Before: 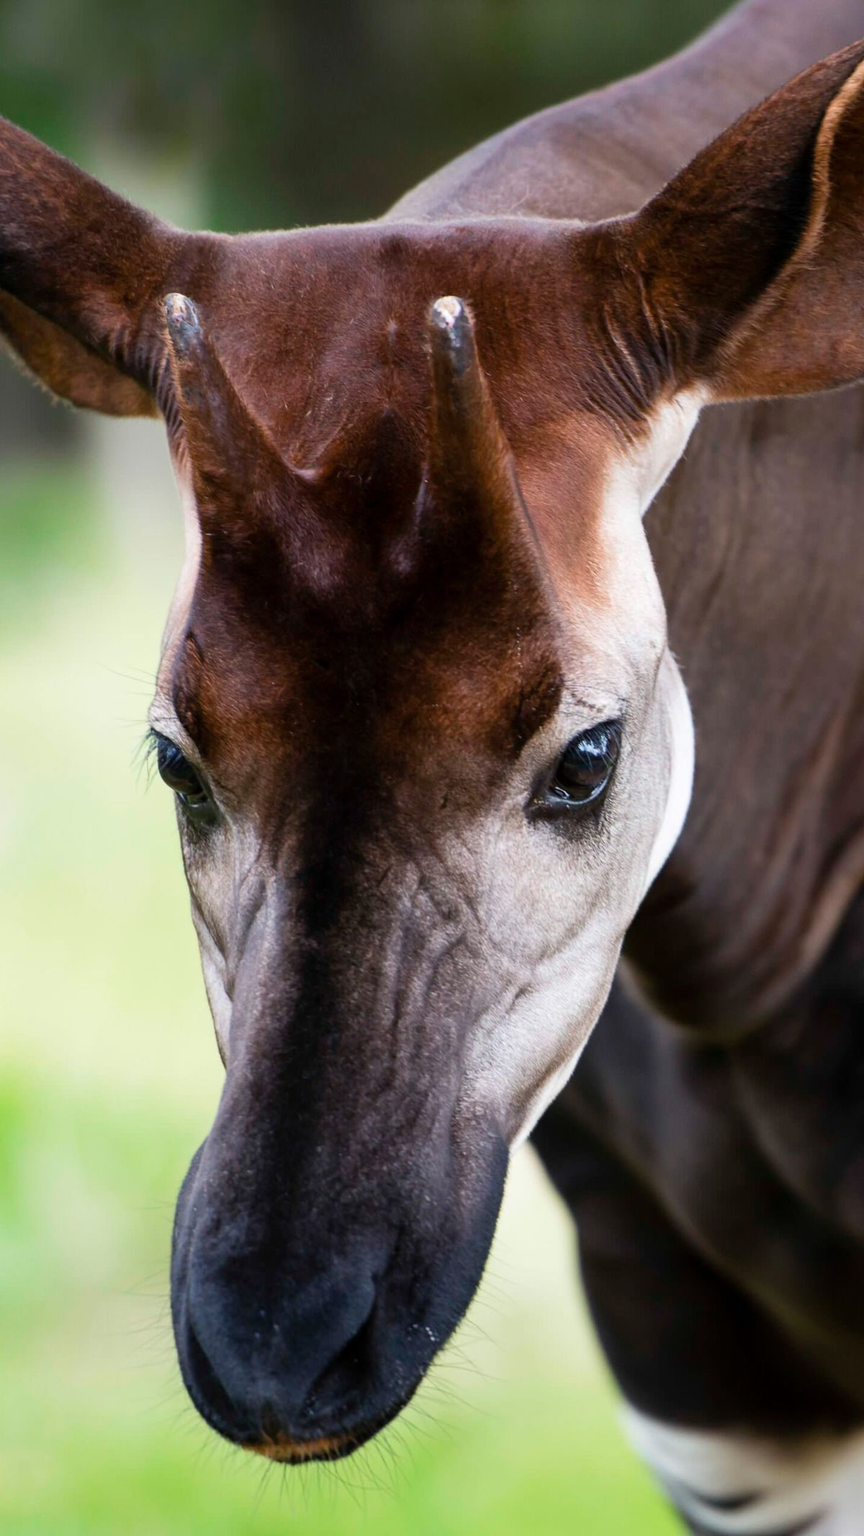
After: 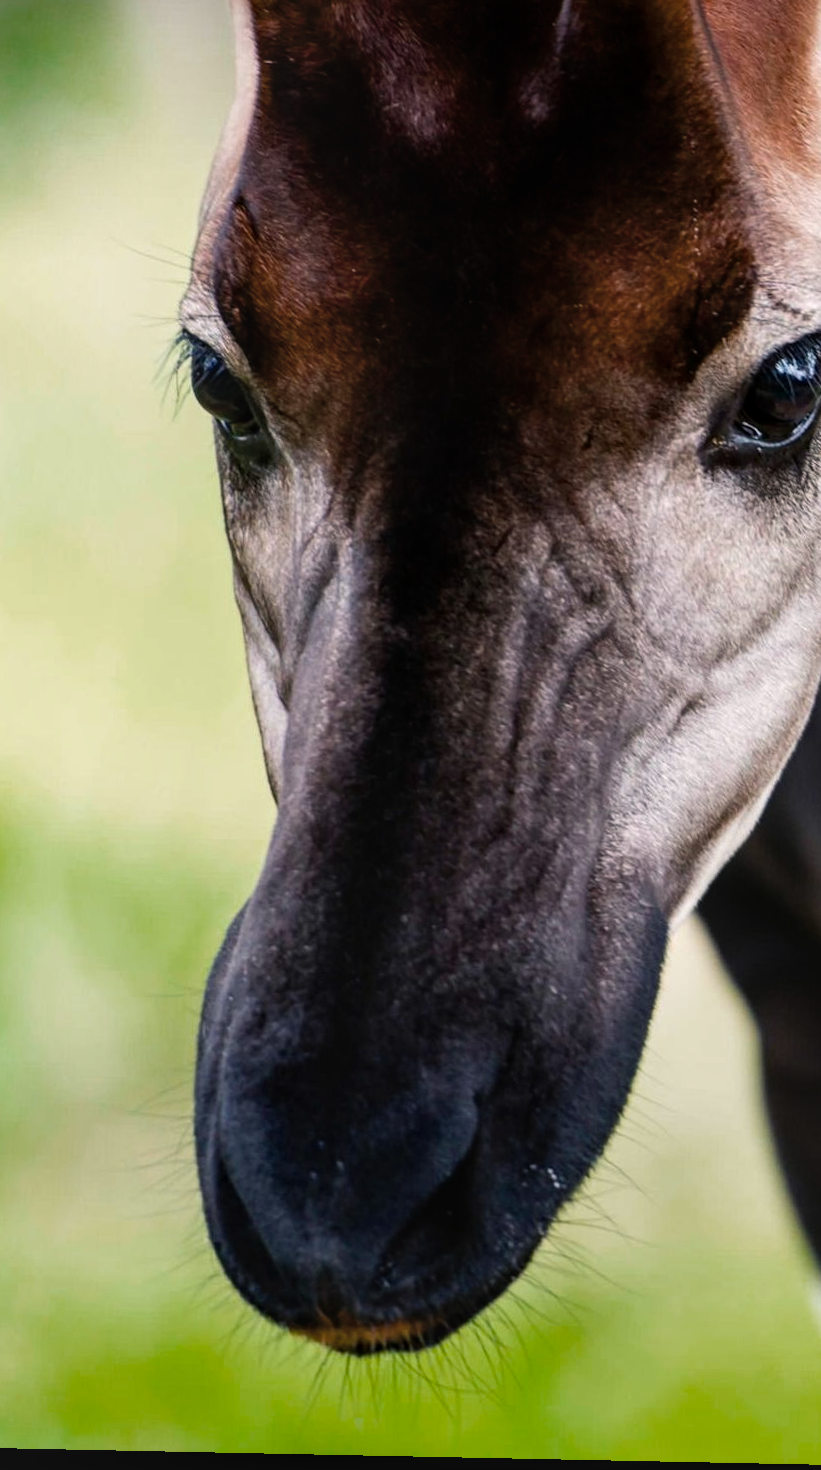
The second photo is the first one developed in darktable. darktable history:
contrast brightness saturation: saturation -0.164
crop and rotate: angle -1.16°, left 4.046%, top 31.839%, right 29.842%
color balance rgb: power › luminance -14.826%, highlights gain › chroma 1.344%, highlights gain › hue 57.18°, perceptual saturation grading › global saturation 24.894%, saturation formula JzAzBz (2021)
local contrast: on, module defaults
